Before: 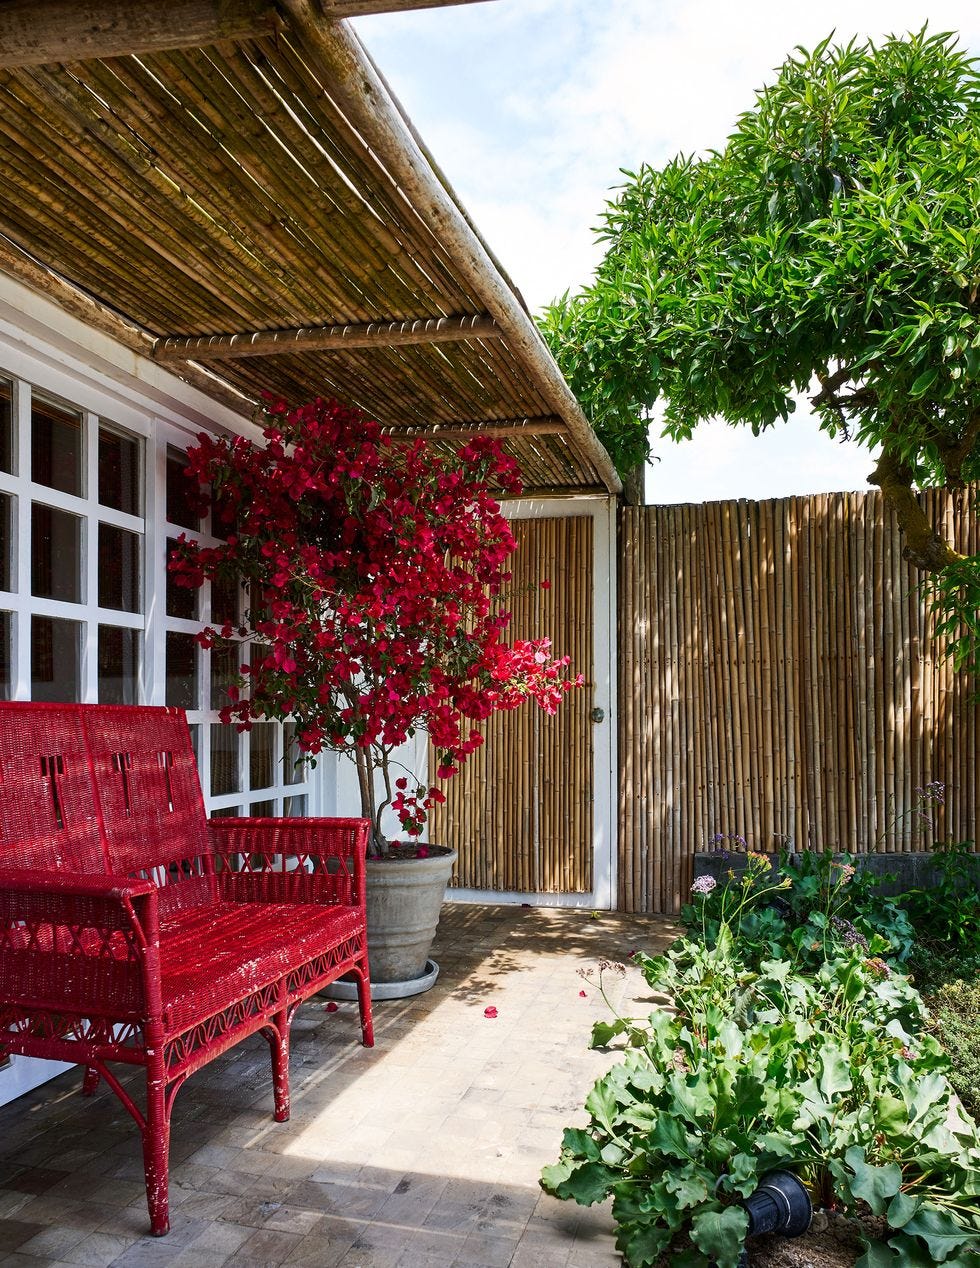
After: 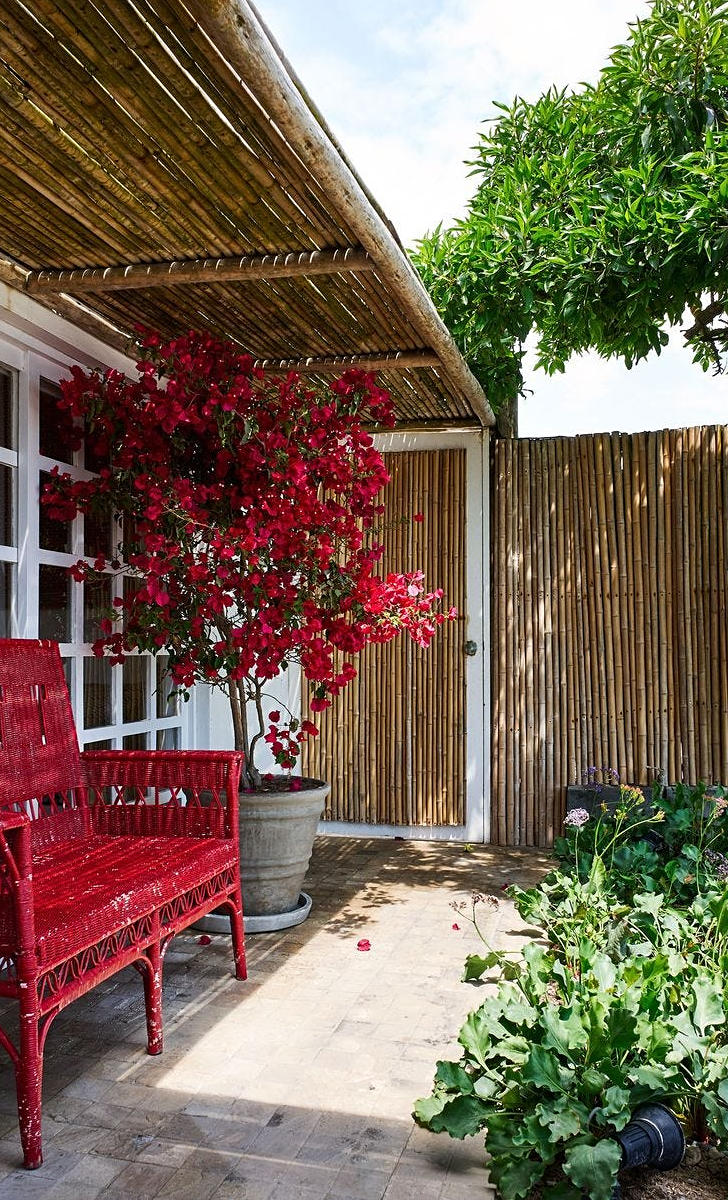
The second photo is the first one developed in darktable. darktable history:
crop and rotate: left 13.063%, top 5.304%, right 12.615%
sharpen: amount 0.207
